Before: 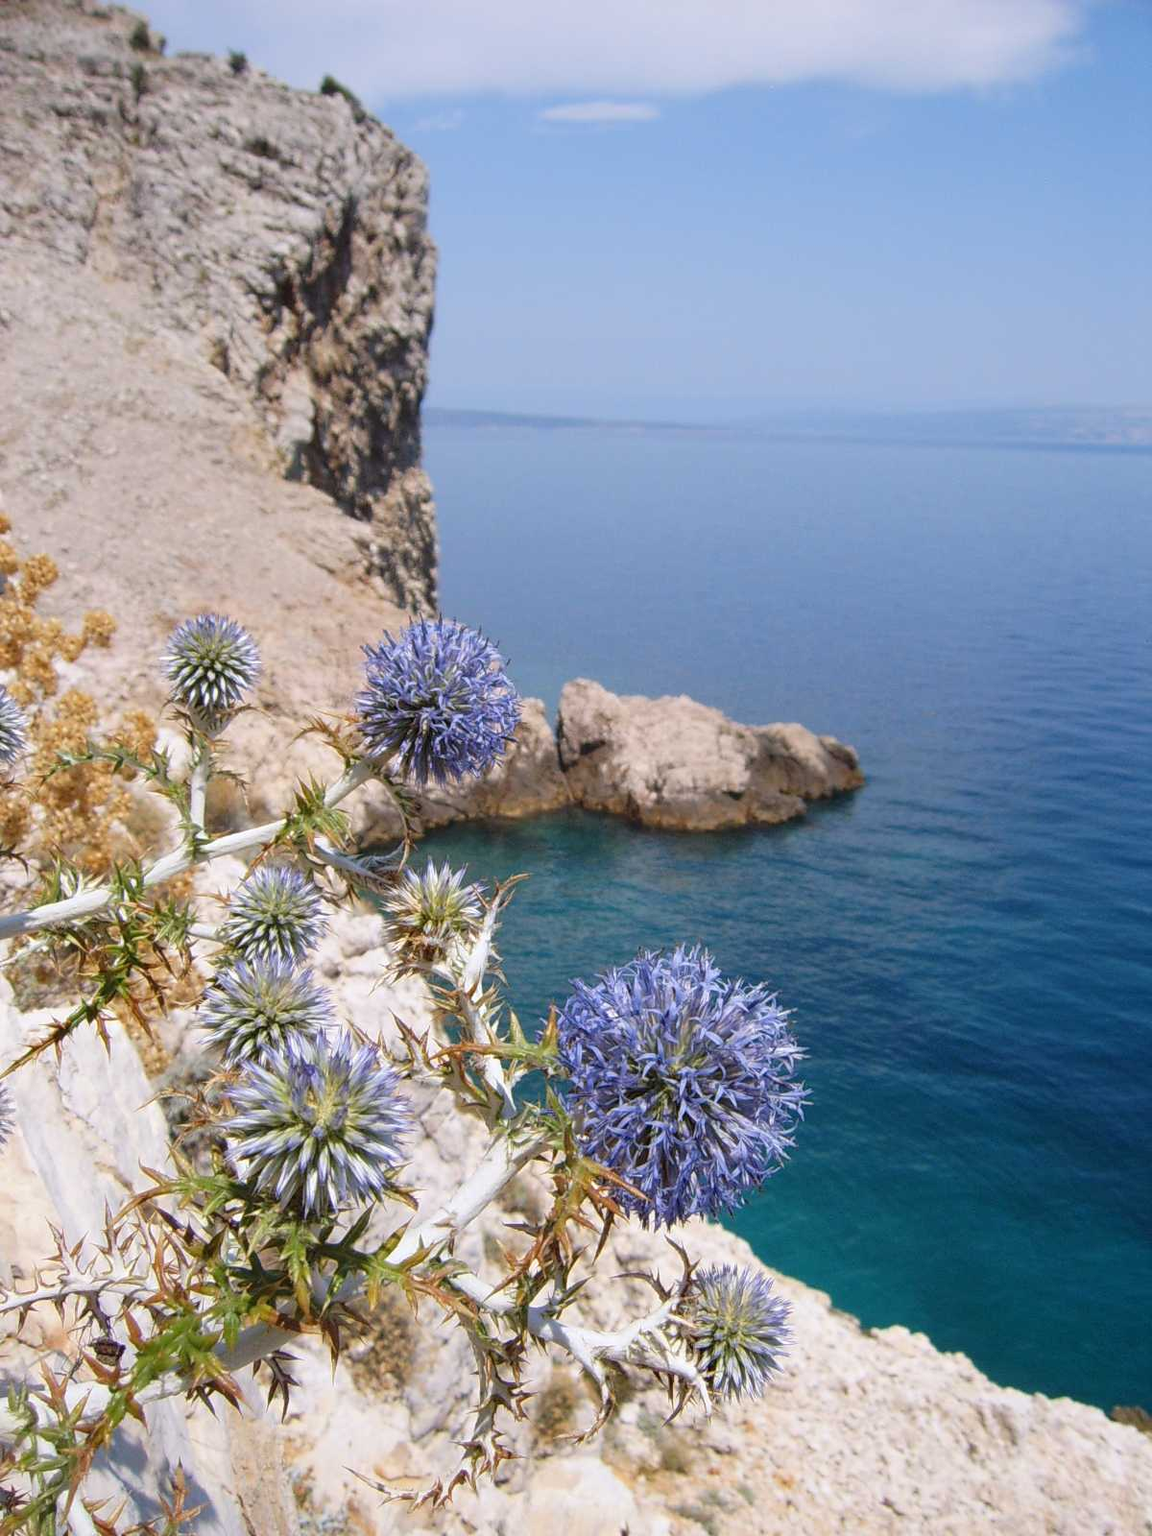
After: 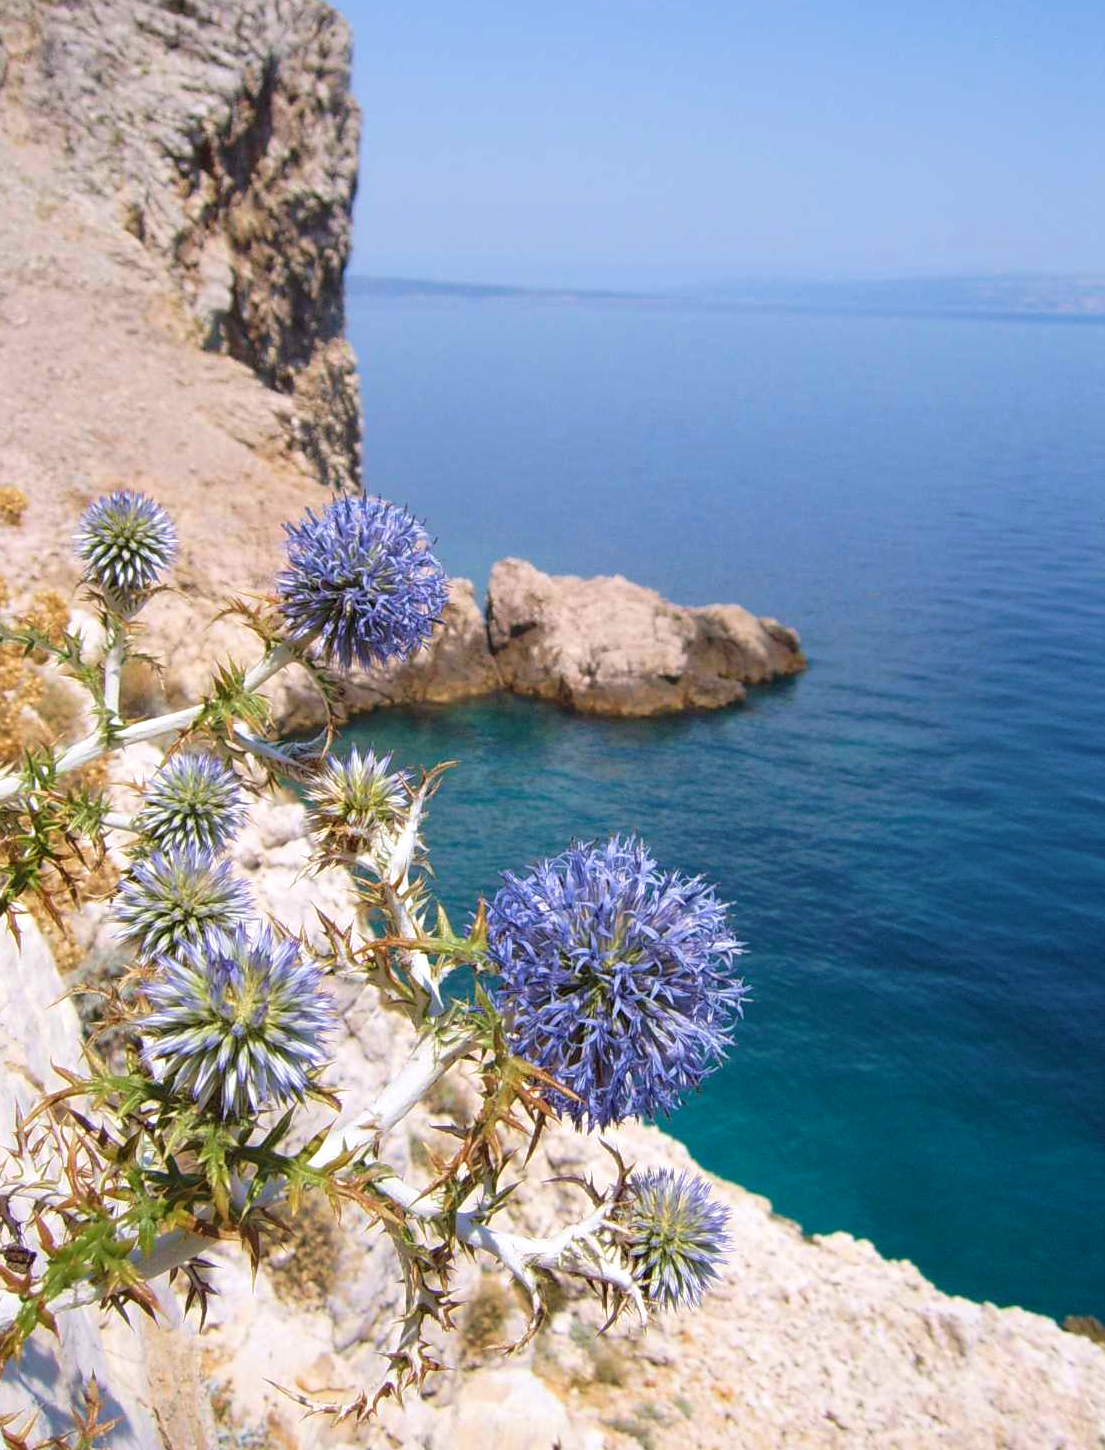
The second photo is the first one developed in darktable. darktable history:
velvia: strength 29.32%
crop and rotate: left 7.883%, top 9.335%
exposure: exposure 0.178 EV, compensate highlight preservation false
